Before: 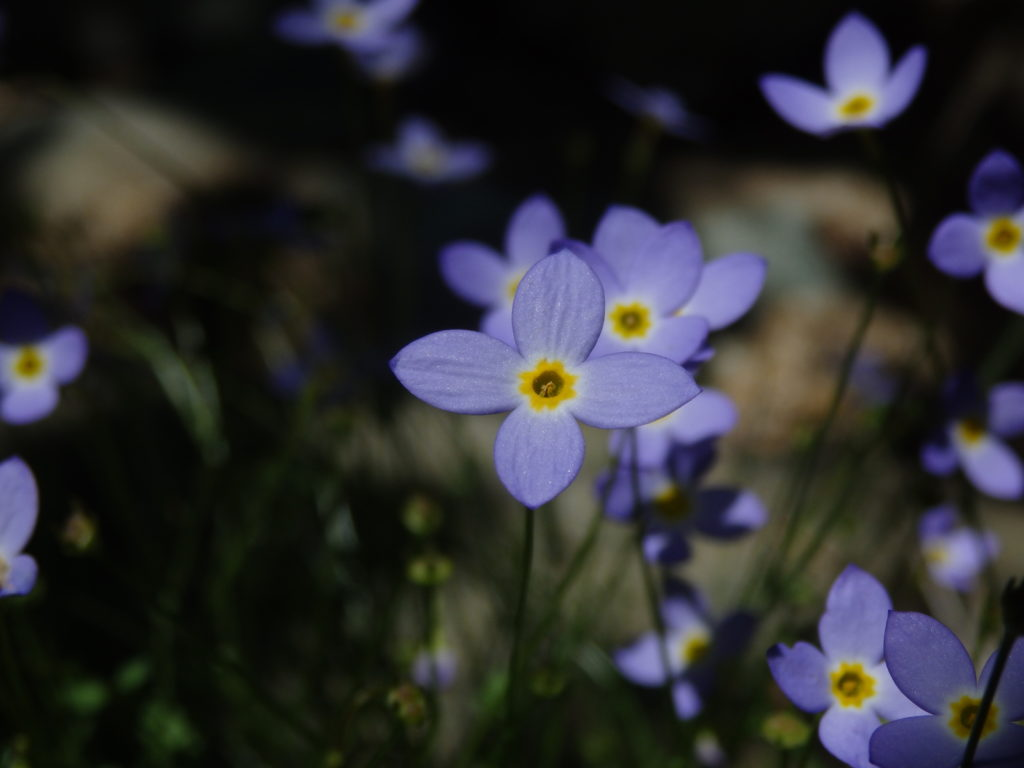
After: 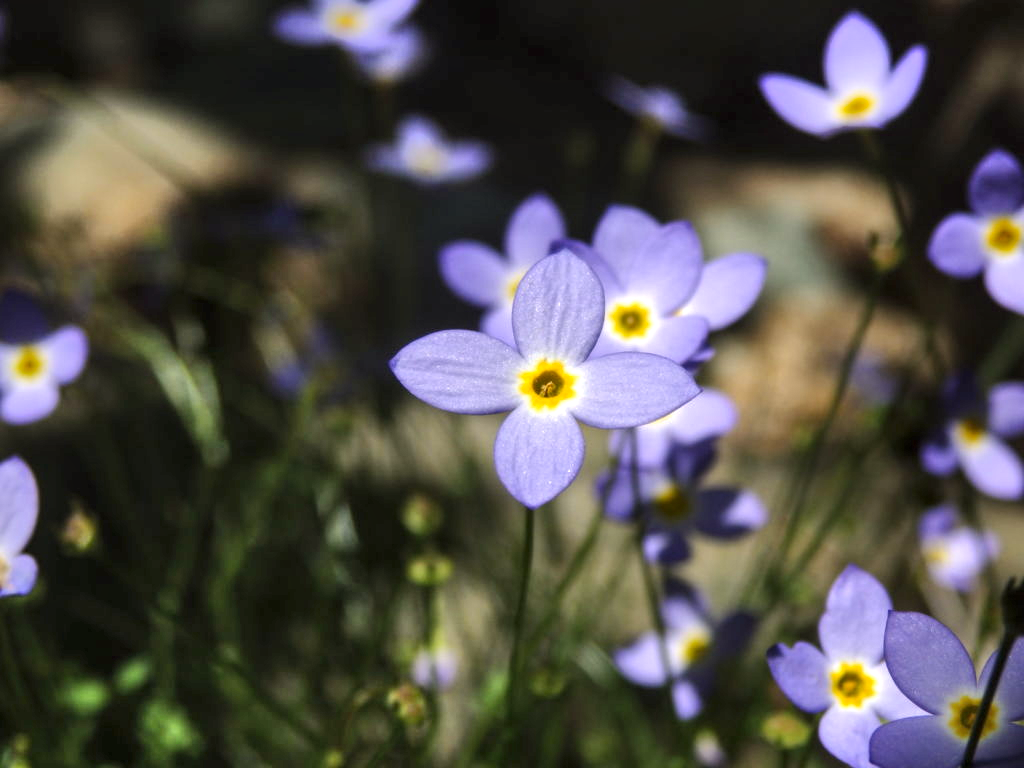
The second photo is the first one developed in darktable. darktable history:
exposure: black level correction 0, exposure 1.125 EV, compensate exposure bias true, compensate highlight preservation false
local contrast: on, module defaults
color calibration: x 0.329, y 0.345, temperature 5633 K
shadows and highlights: radius 100.41, shadows 50.55, highlights -64.36, highlights color adjustment 49.82%, soften with gaussian
